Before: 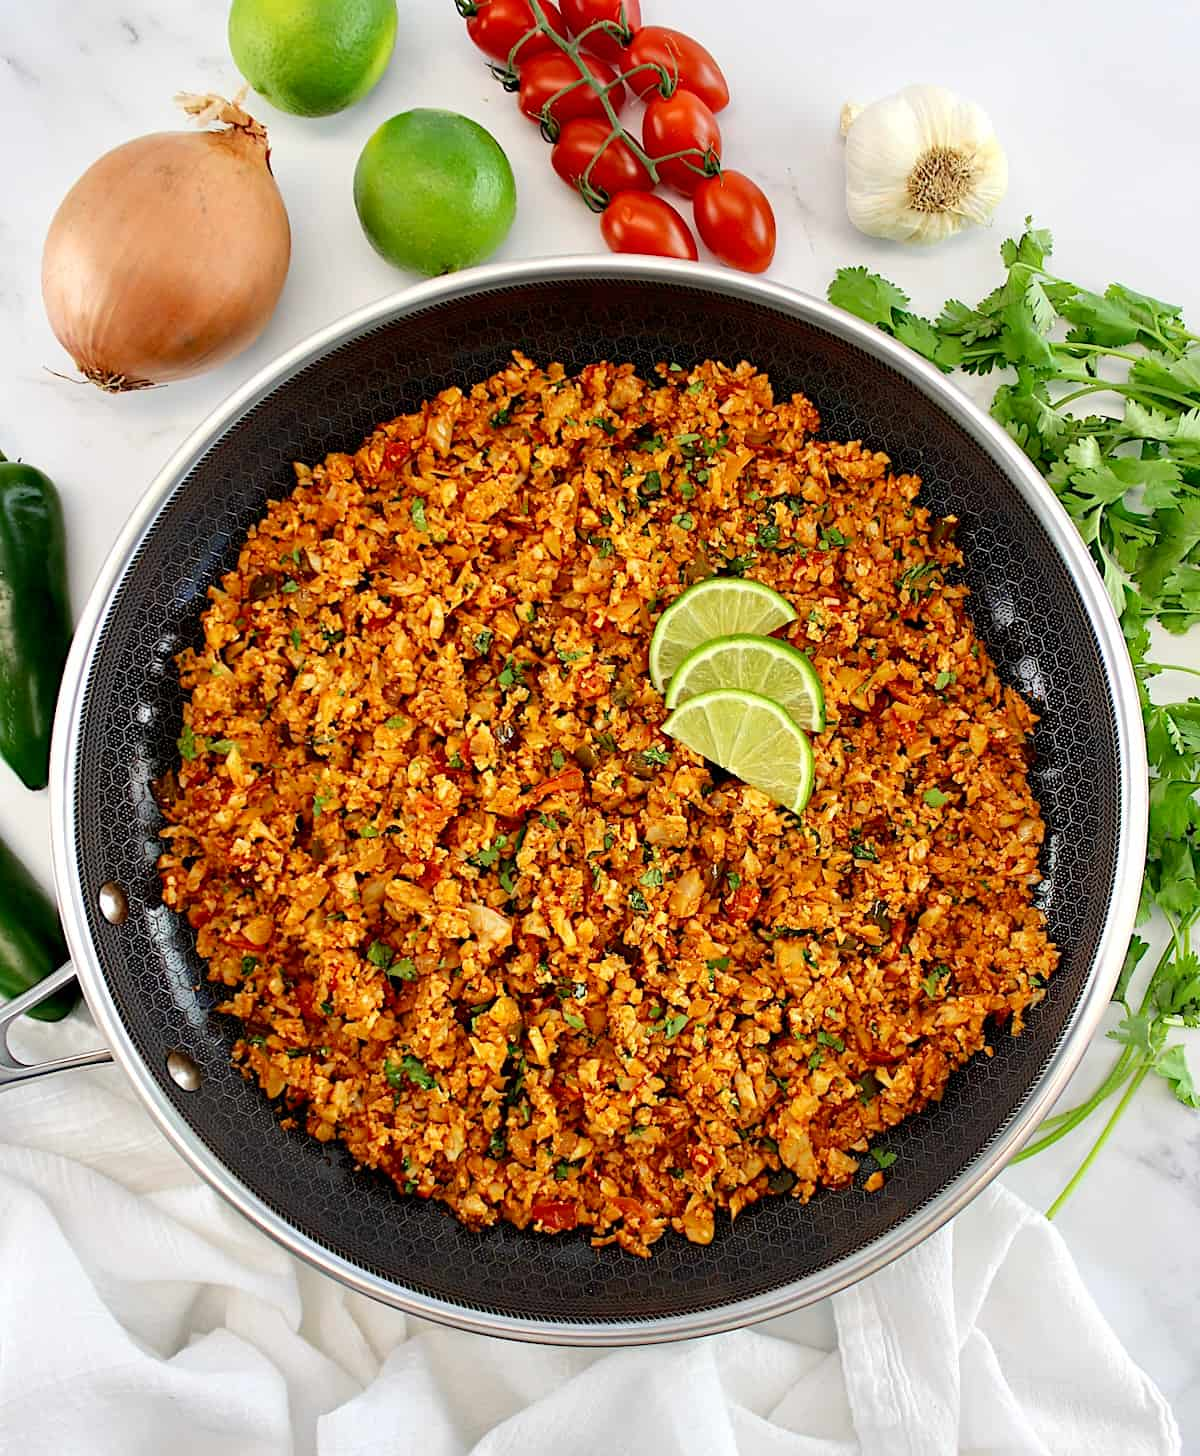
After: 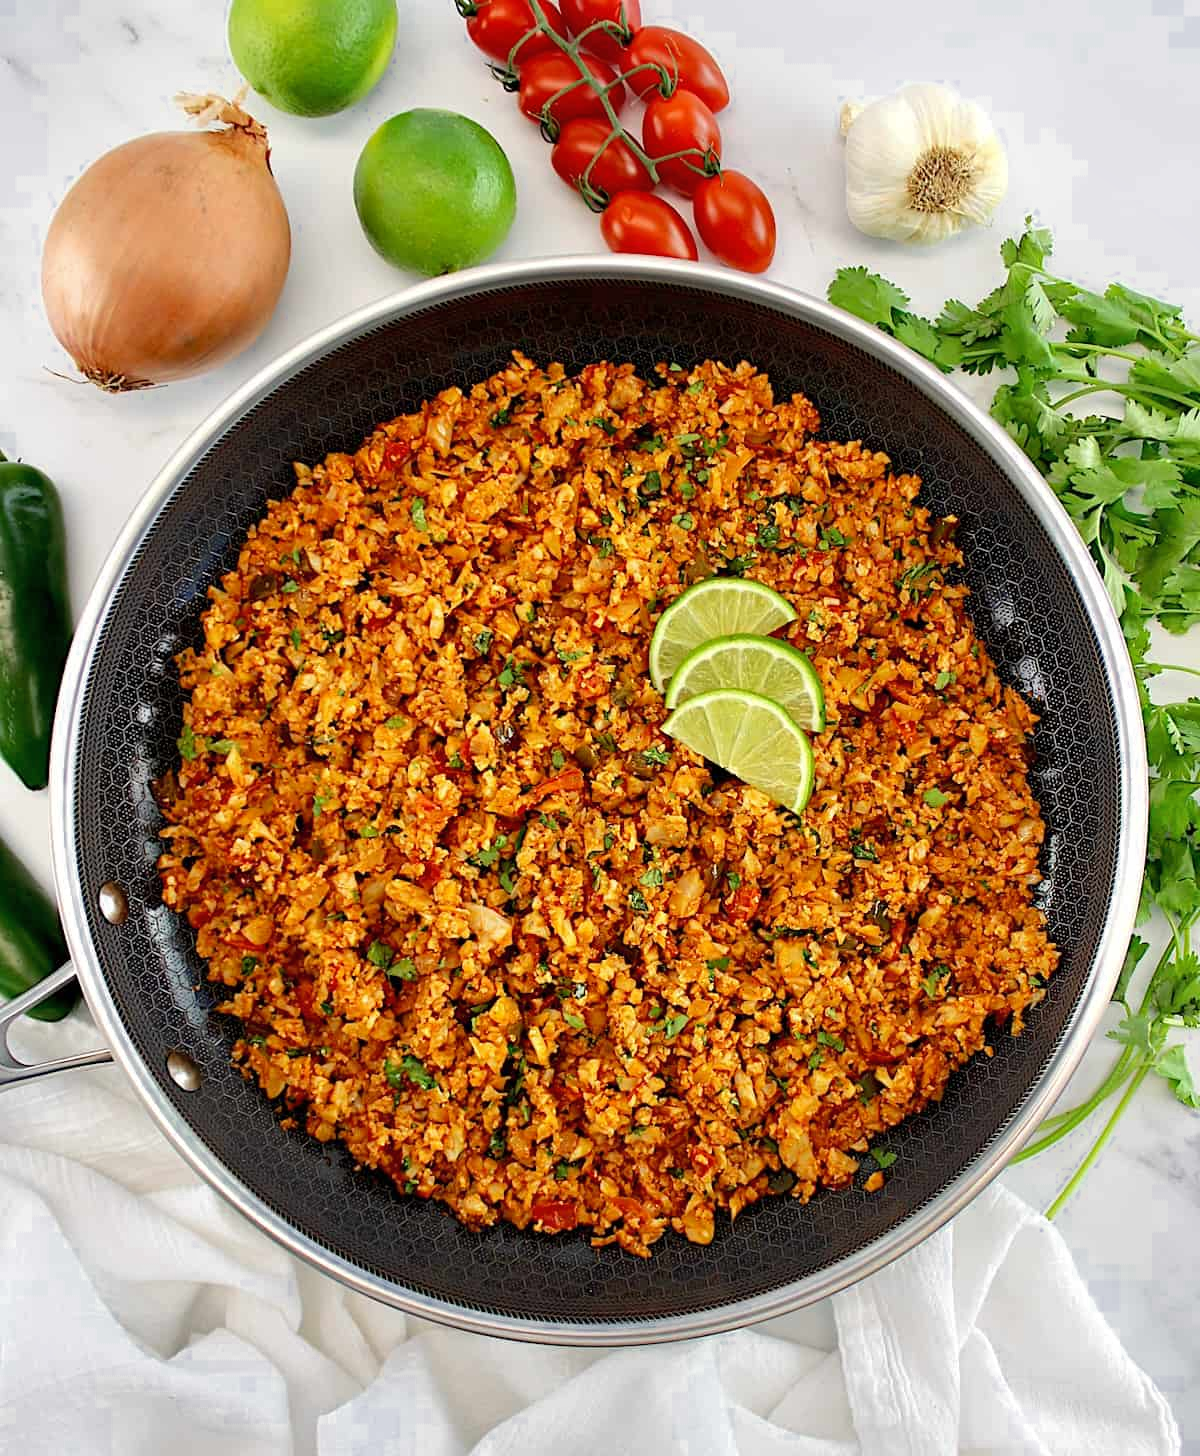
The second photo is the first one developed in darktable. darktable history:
shadows and highlights: shadows 25.16, highlights -24.61
color zones: curves: ch0 [(0, 0.497) (0.143, 0.5) (0.286, 0.5) (0.429, 0.483) (0.571, 0.116) (0.714, -0.006) (0.857, 0.28) (1, 0.497)]
